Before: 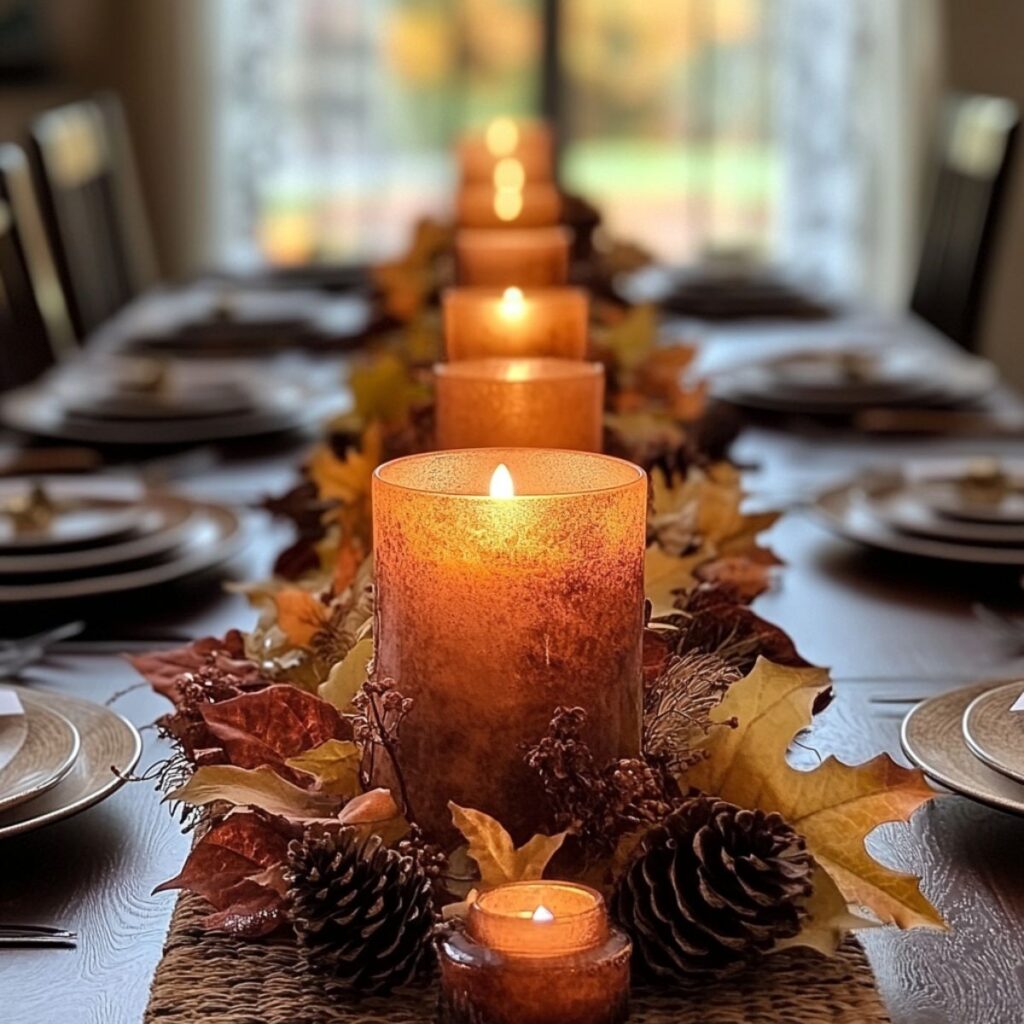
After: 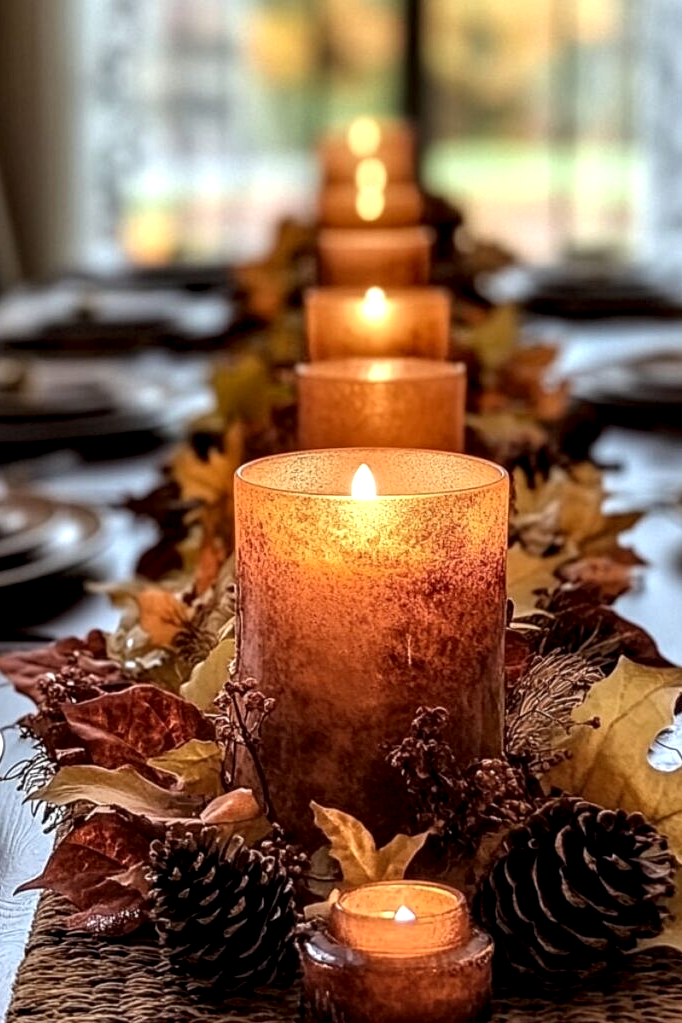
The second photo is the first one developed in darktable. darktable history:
local contrast: highlights 60%, shadows 60%, detail 160%
crop and rotate: left 13.537%, right 19.796%
